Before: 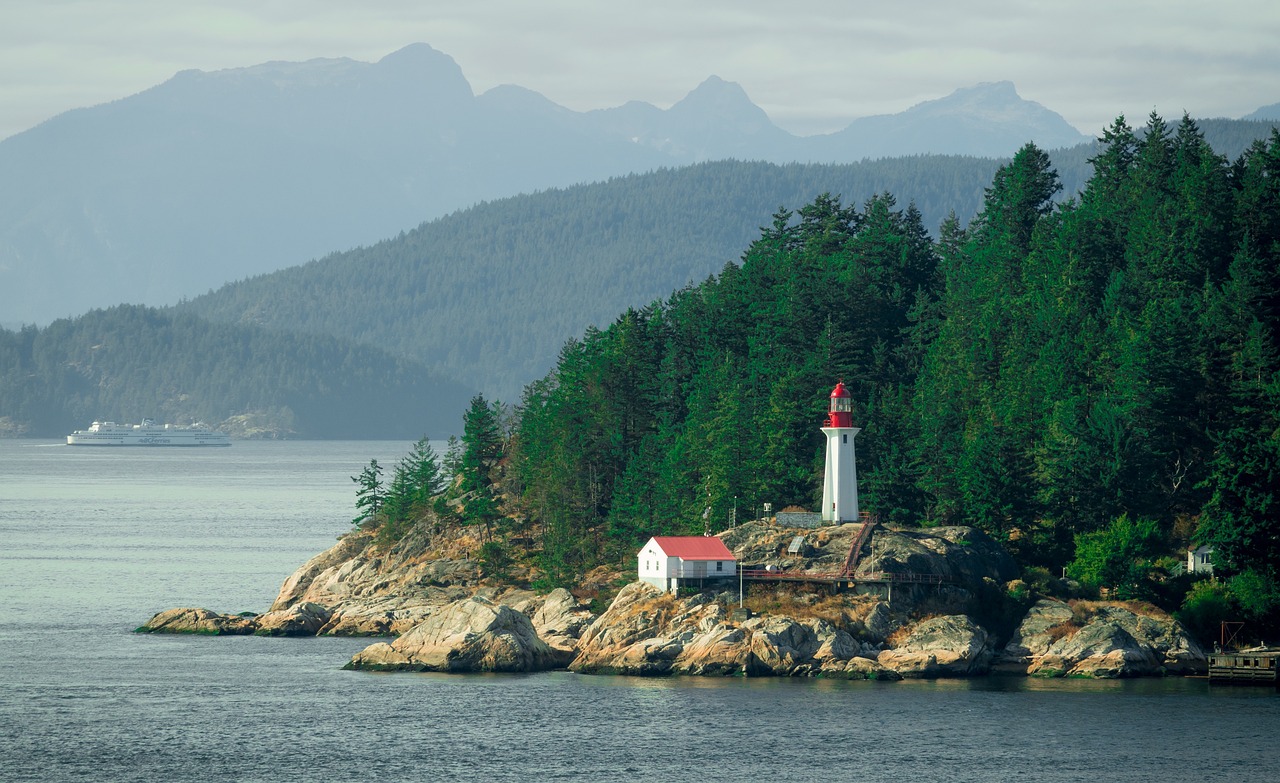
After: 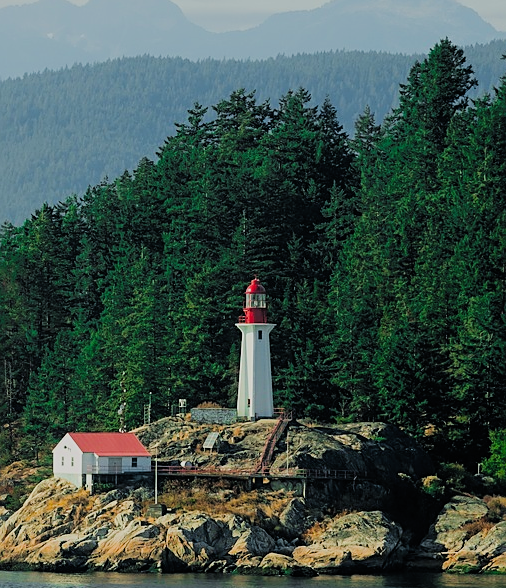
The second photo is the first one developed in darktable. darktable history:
color balance: output saturation 120%
sharpen: on, module defaults
crop: left 45.721%, top 13.393%, right 14.118%, bottom 10.01%
filmic rgb: black relative exposure -4.14 EV, white relative exposure 5.1 EV, hardness 2.11, contrast 1.165
exposure: black level correction -0.015, exposure -0.125 EV, compensate highlight preservation false
